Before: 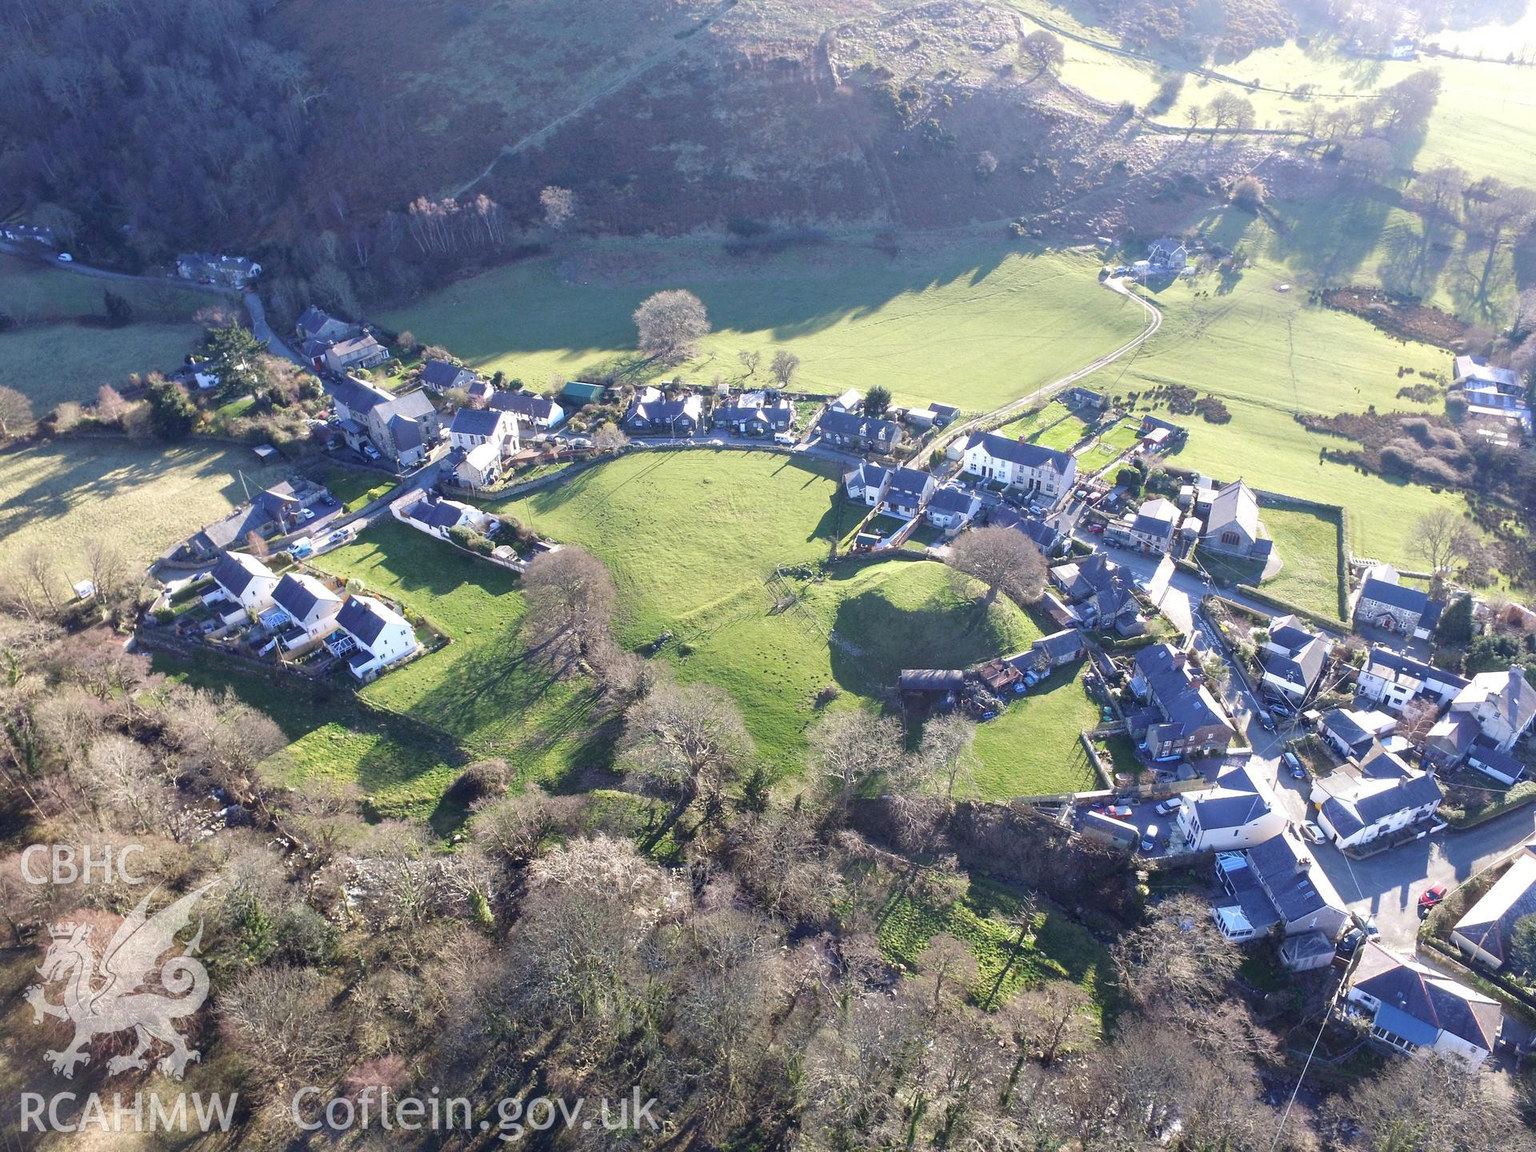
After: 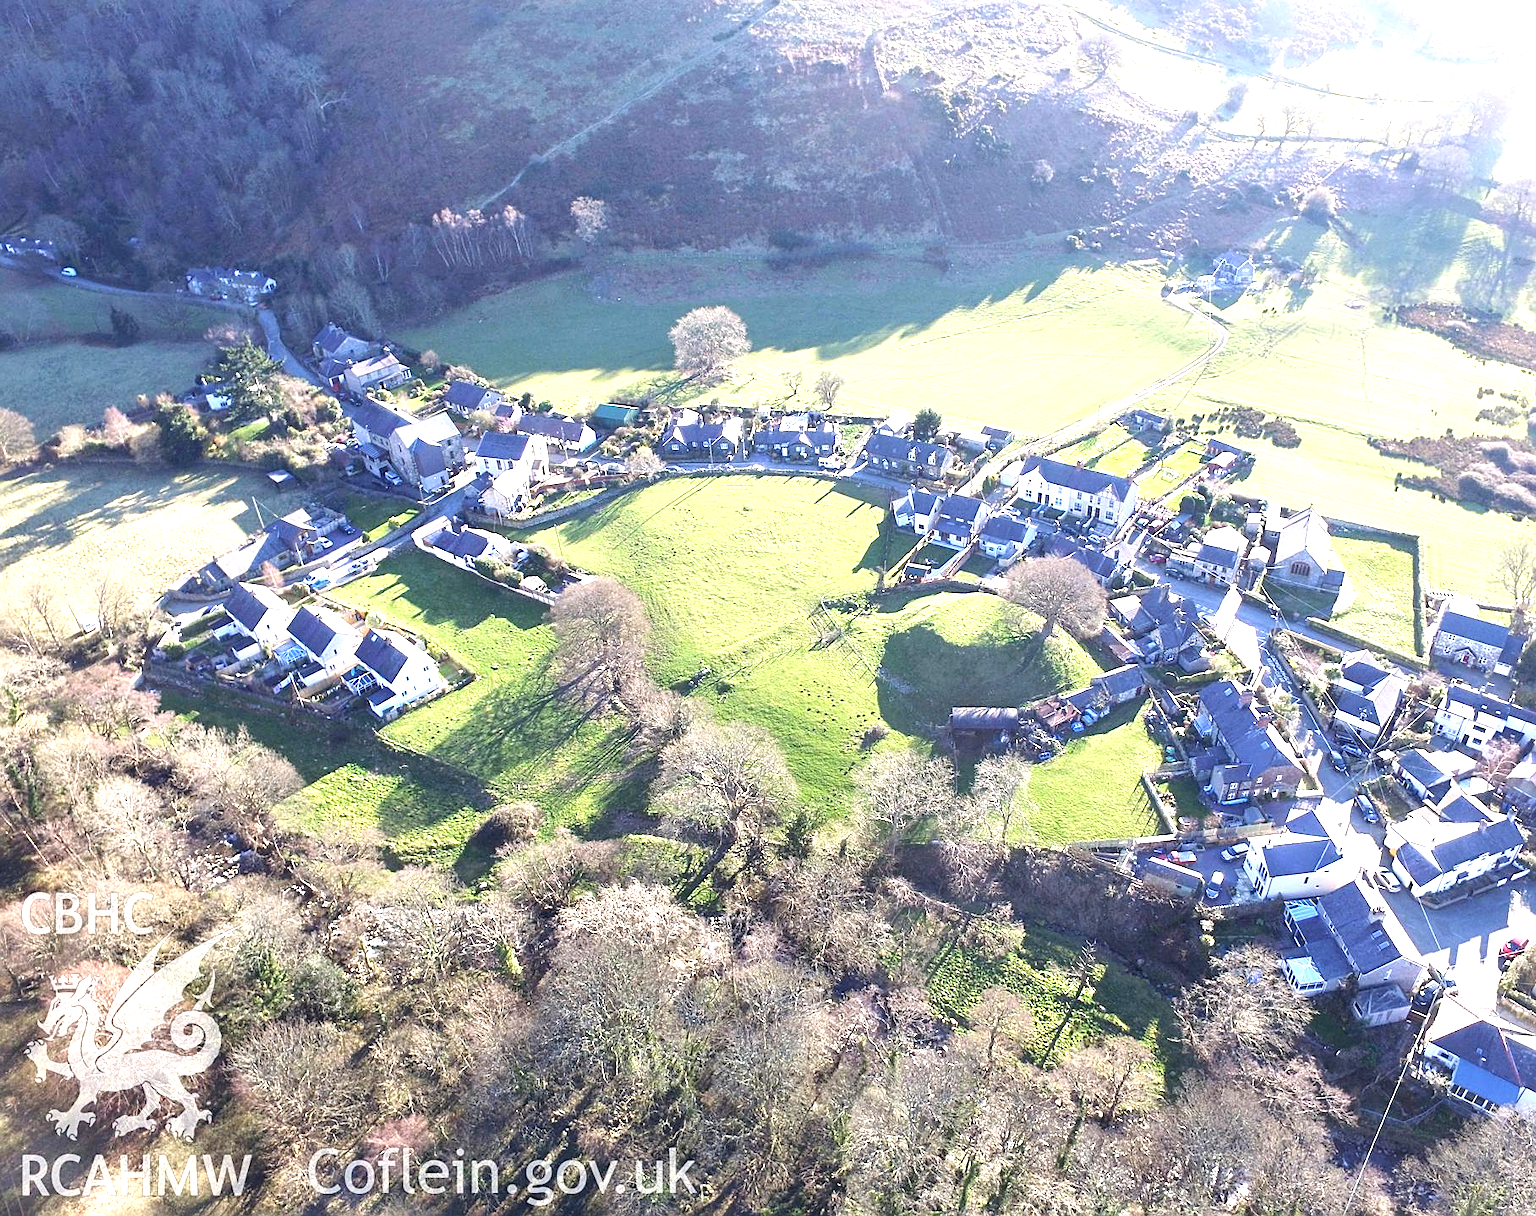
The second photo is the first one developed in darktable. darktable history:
sharpen: on, module defaults
exposure: exposure 1 EV, compensate highlight preservation false
crop and rotate: left 0%, right 5.328%
